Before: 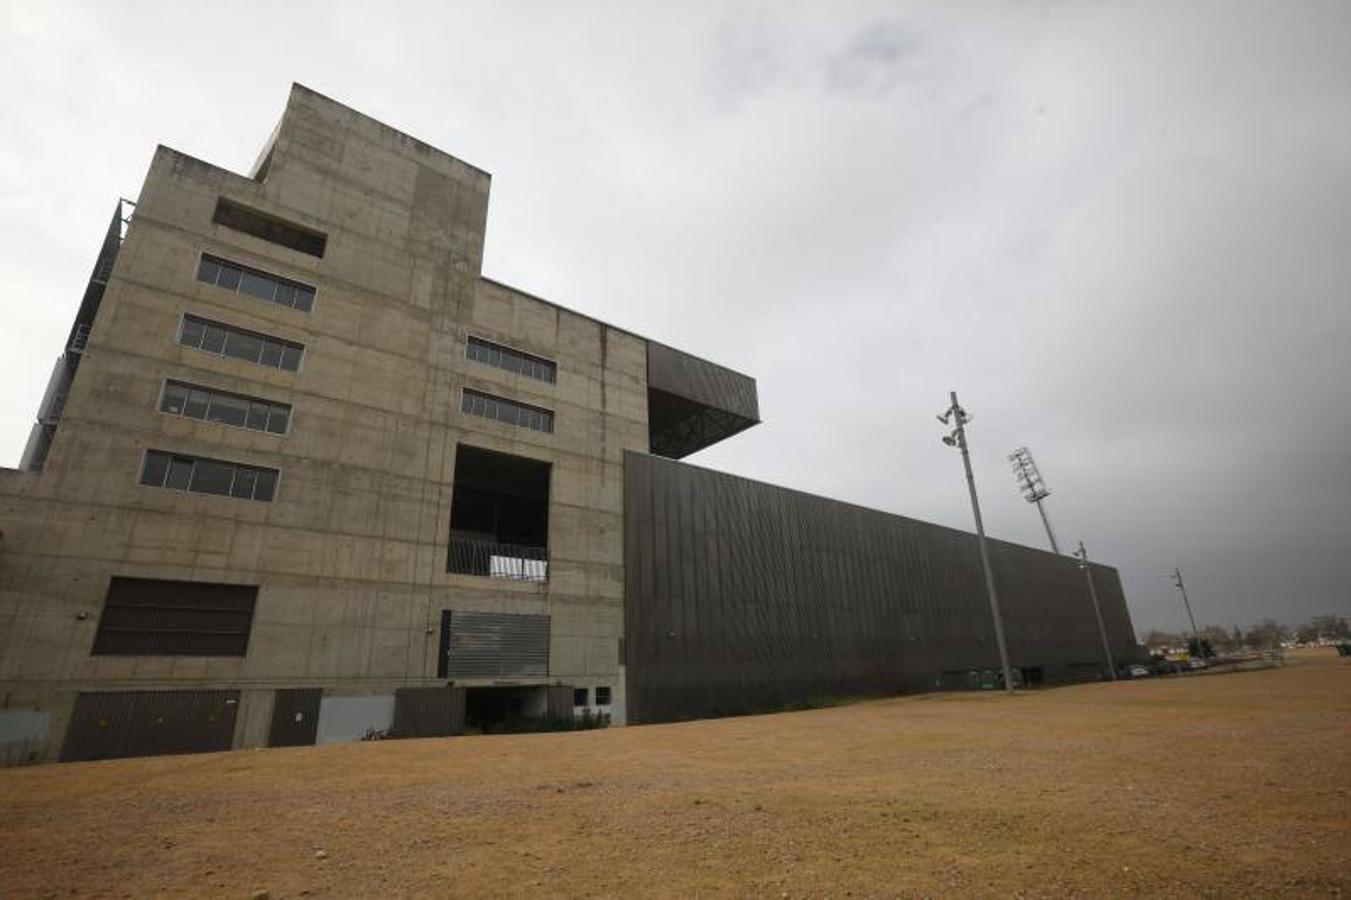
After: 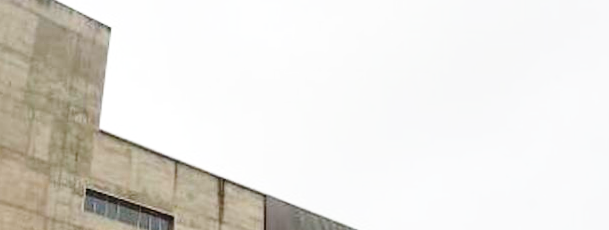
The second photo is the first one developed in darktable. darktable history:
crop: left 28.64%, top 16.832%, right 26.637%, bottom 58.055%
rotate and perspective: rotation 0.8°, automatic cropping off
base curve: curves: ch0 [(0, 0) (0.028, 0.03) (0.105, 0.232) (0.387, 0.748) (0.754, 0.968) (1, 1)], fusion 1, exposure shift 0.576, preserve colors none
exposure: exposure -0.153 EV, compensate highlight preservation false
